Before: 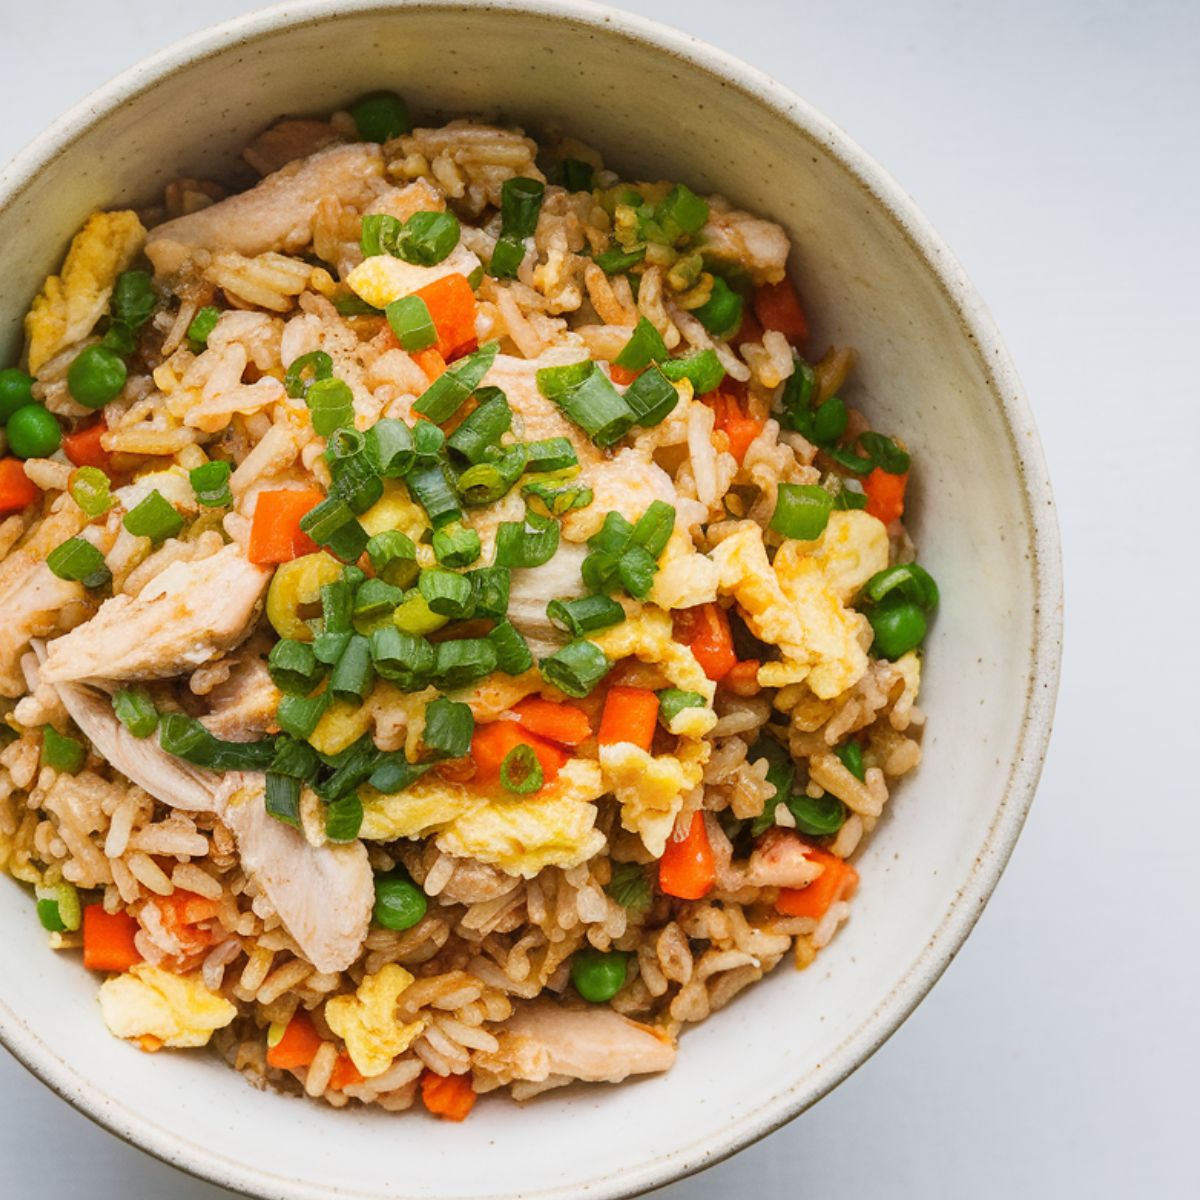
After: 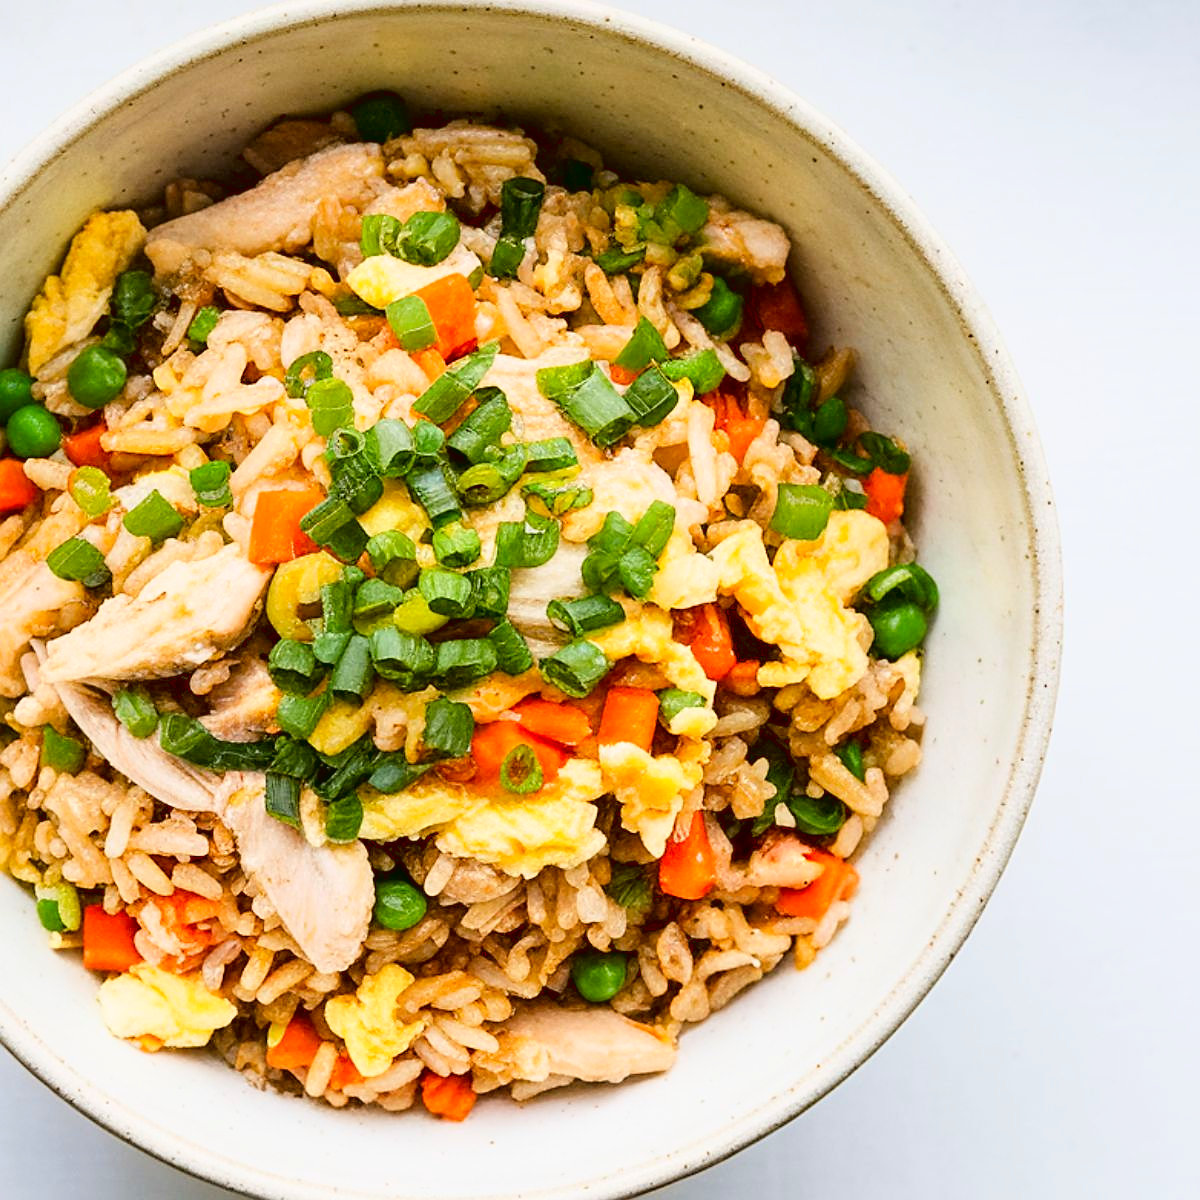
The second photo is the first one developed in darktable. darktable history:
sharpen: on, module defaults
tone curve: curves: ch0 [(0, 0.023) (0.087, 0.065) (0.184, 0.168) (0.45, 0.54) (0.57, 0.683) (0.722, 0.825) (0.877, 0.948) (1, 1)]; ch1 [(0, 0) (0.388, 0.369) (0.44, 0.44) (0.489, 0.481) (0.534, 0.528) (0.657, 0.655) (1, 1)]; ch2 [(0, 0) (0.353, 0.317) (0.408, 0.427) (0.472, 0.46) (0.5, 0.488) (0.537, 0.518) (0.576, 0.592) (0.625, 0.631) (1, 1)], color space Lab, linked channels, preserve colors none
exposure: black level correction 0.01, exposure 0.01 EV, compensate highlight preservation false
